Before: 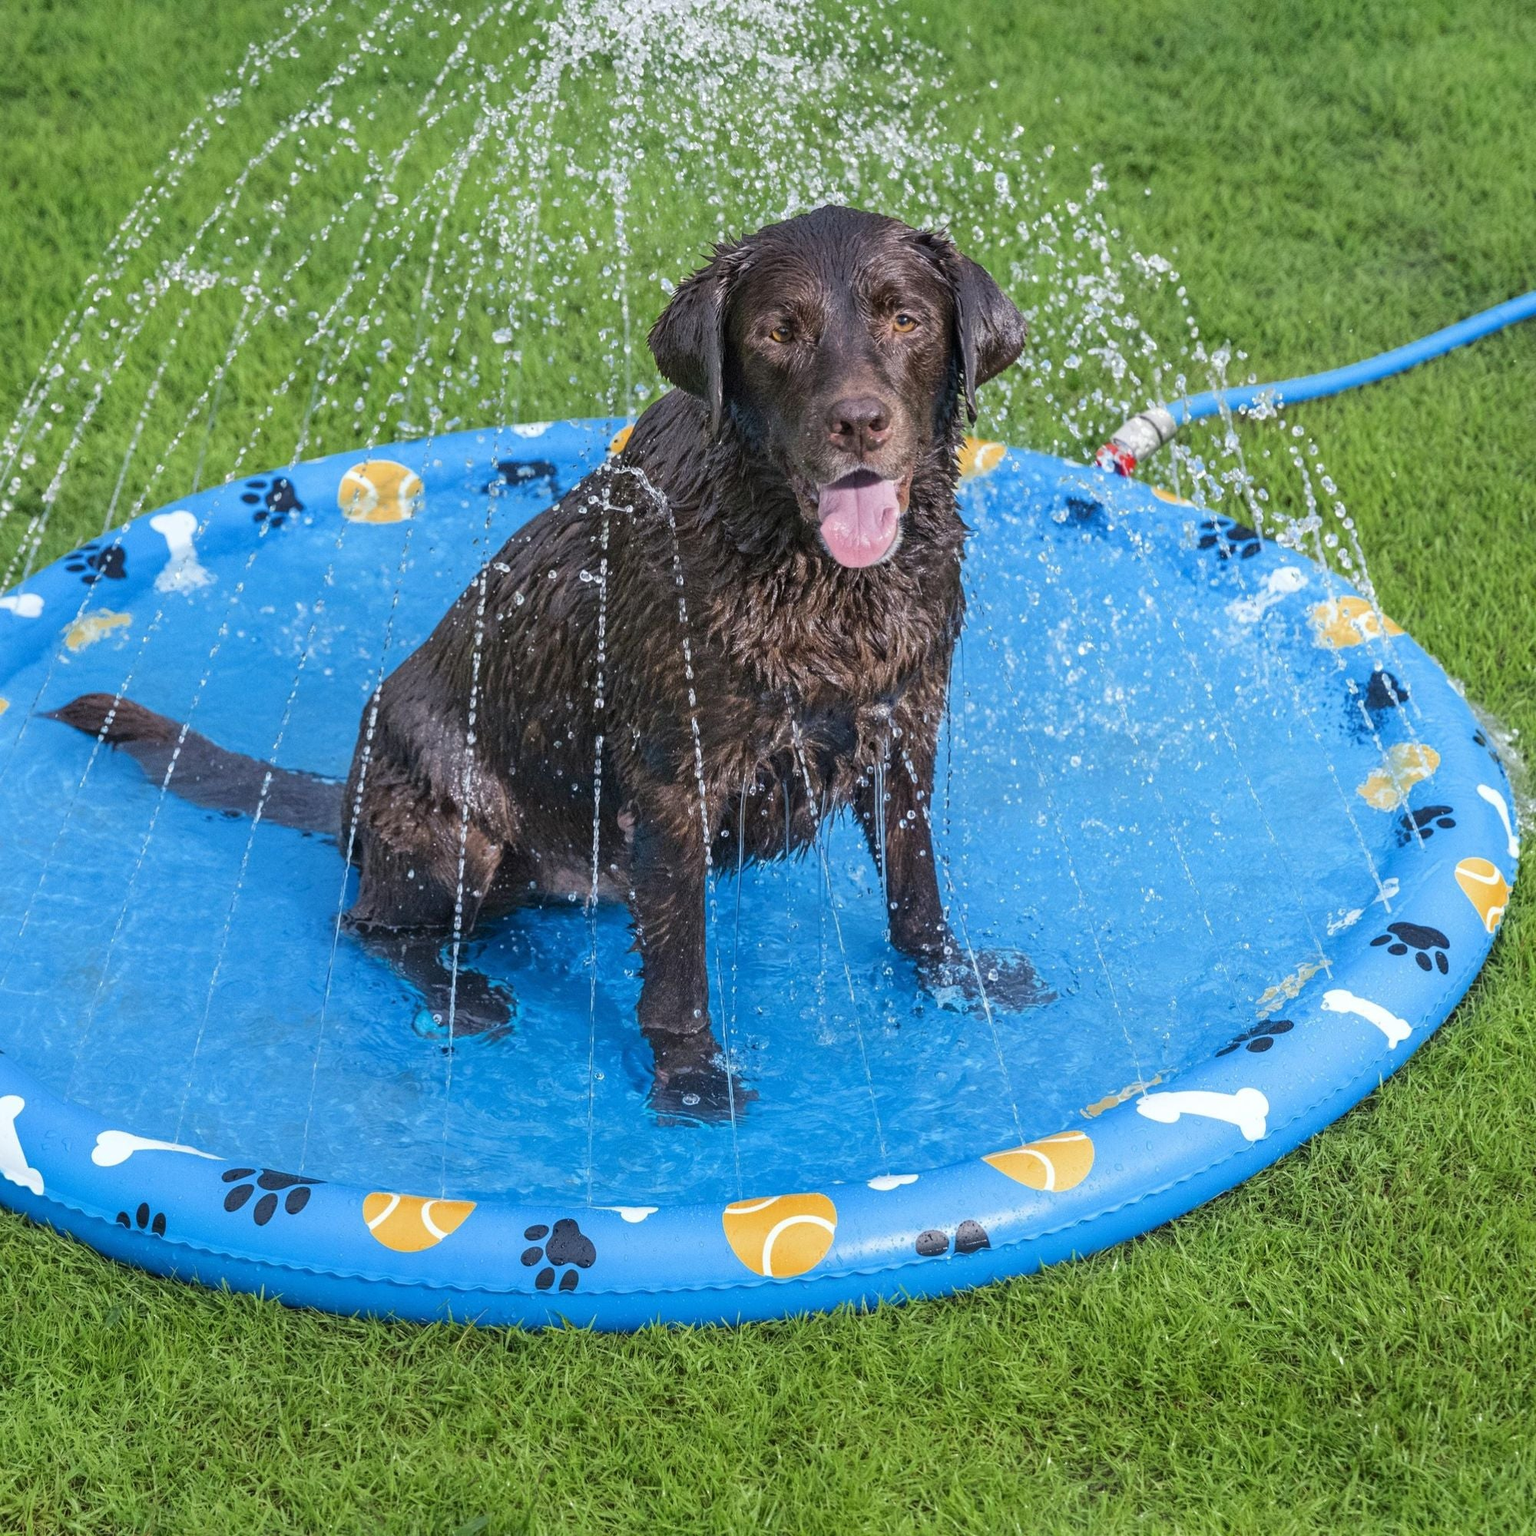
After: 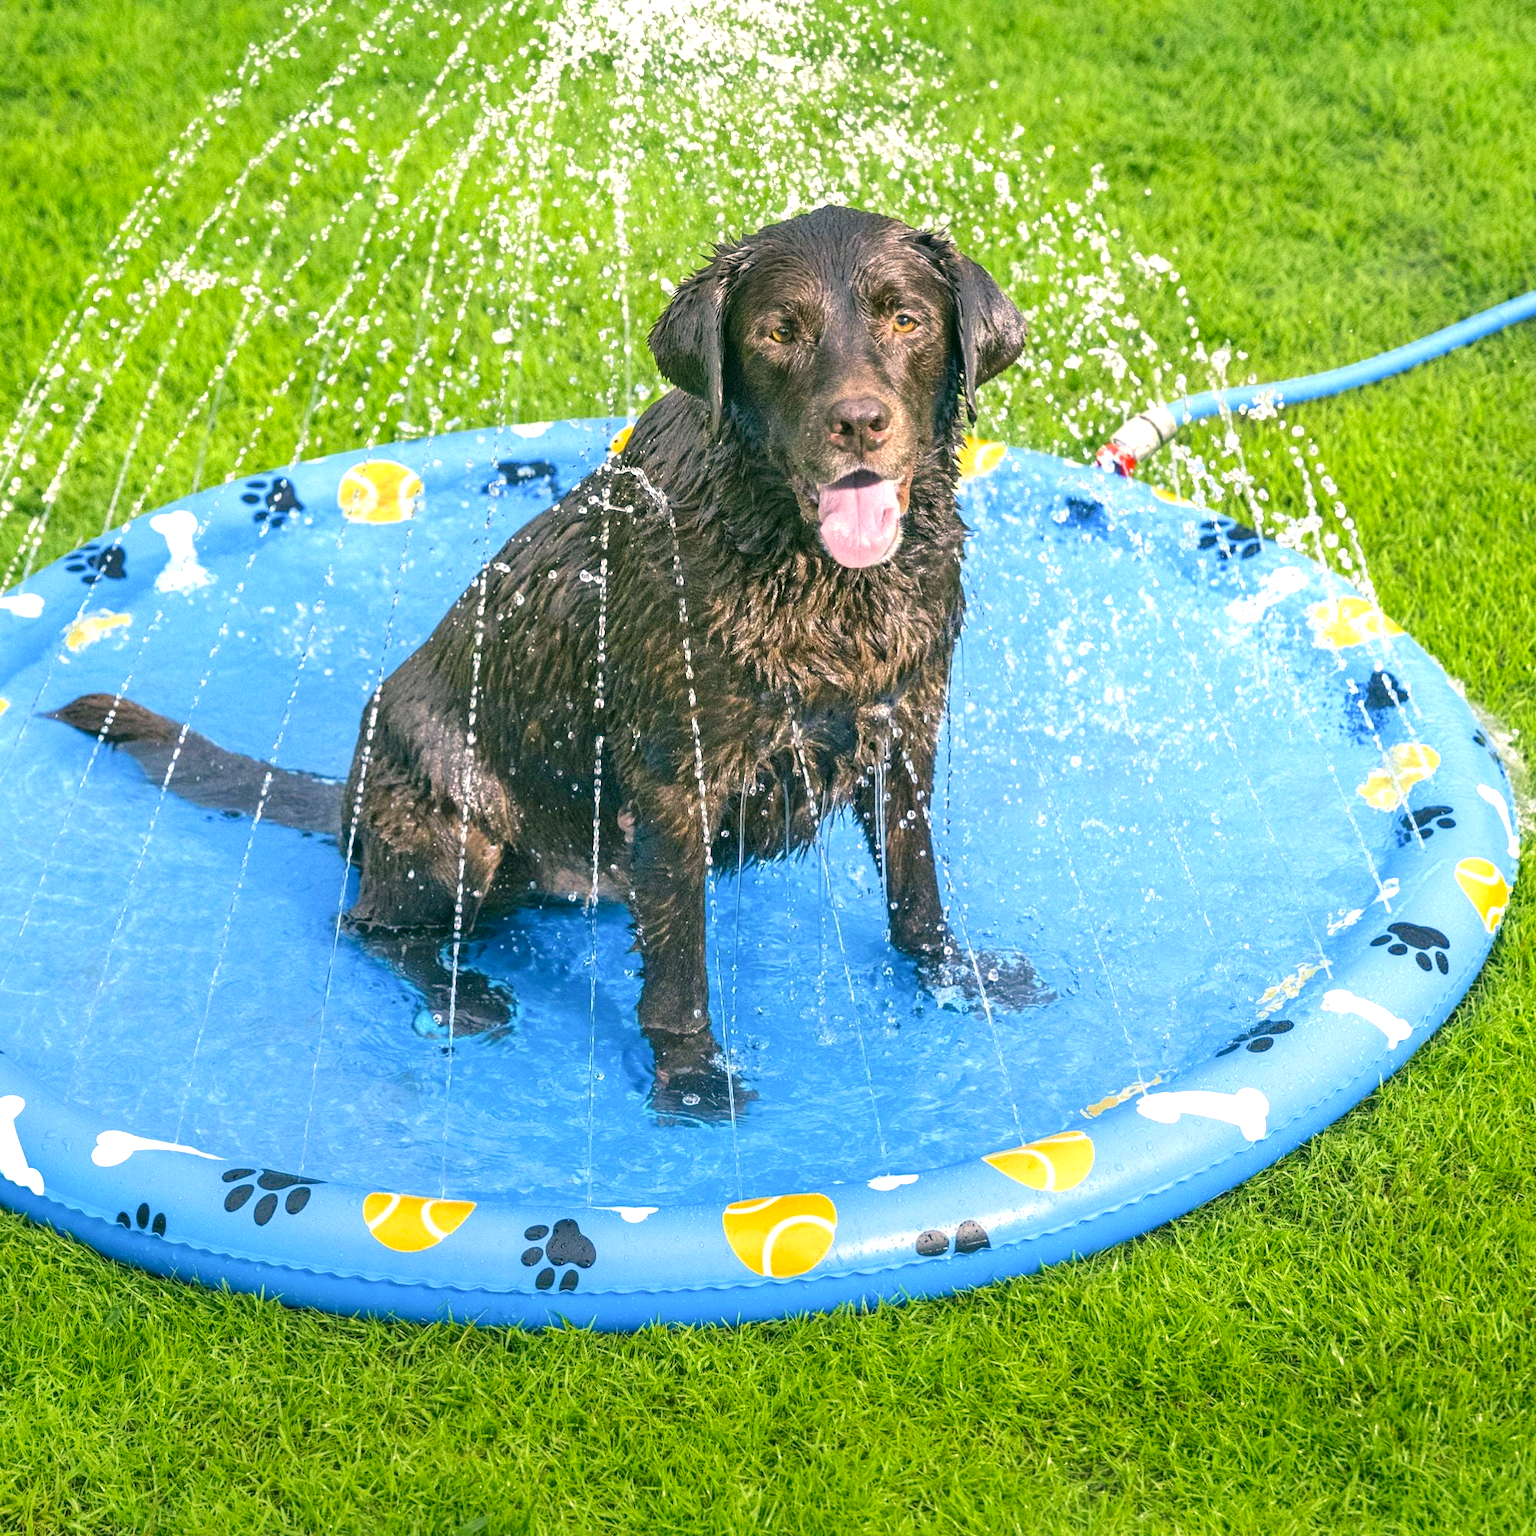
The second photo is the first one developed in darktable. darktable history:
color correction: highlights a* 5.3, highlights b* 24.26, shadows a* -15.58, shadows b* 4.02
graduated density: rotation -180°, offset 24.95
exposure: black level correction 0, exposure 0.95 EV, compensate exposure bias true, compensate highlight preservation false
color balance rgb: perceptual saturation grading › global saturation 10%, global vibrance 10%
white balance: red 0.984, blue 1.059
